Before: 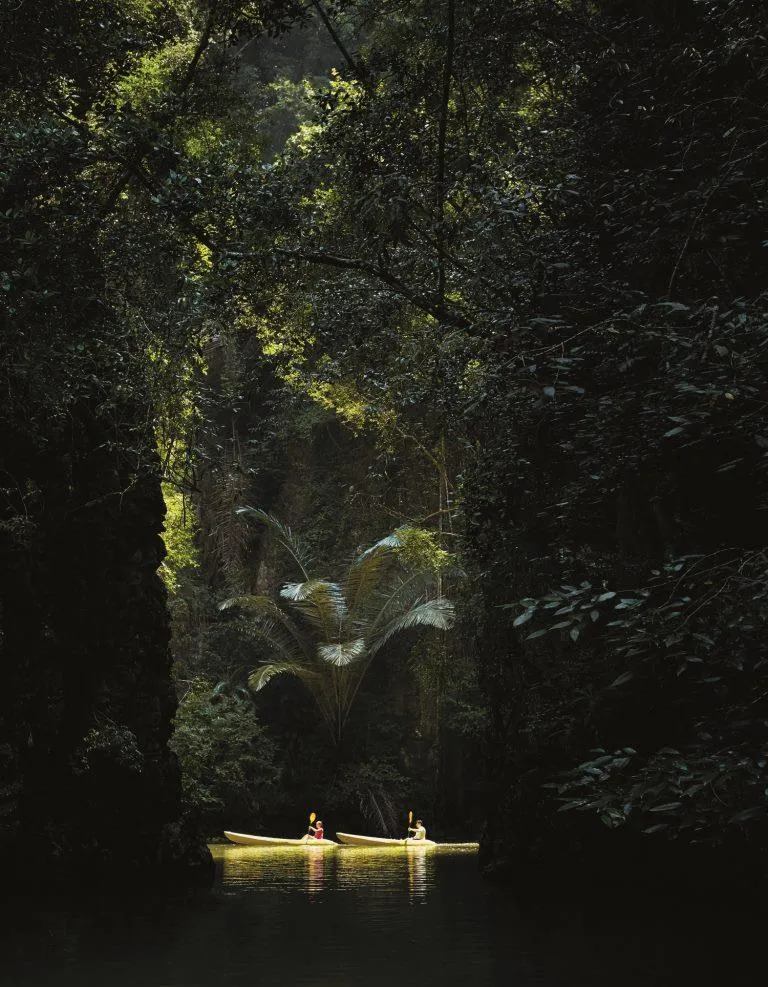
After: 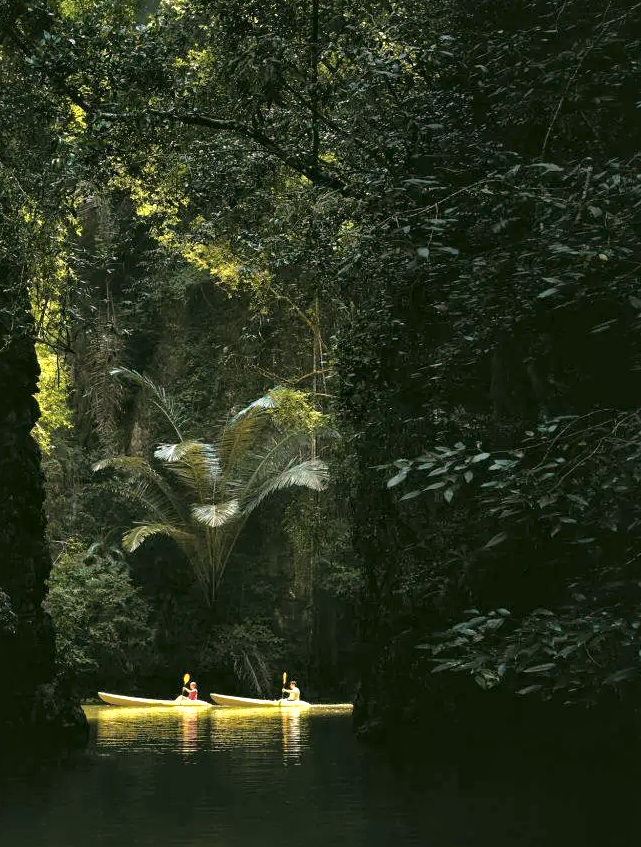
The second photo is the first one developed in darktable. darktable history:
exposure: black level correction 0, exposure 0.69 EV, compensate highlight preservation false
local contrast: mode bilateral grid, contrast 21, coarseness 51, detail 148%, midtone range 0.2
crop: left 16.436%, top 14.085%
color correction: highlights a* 4.2, highlights b* 4.94, shadows a* -8.08, shadows b* 4.63
